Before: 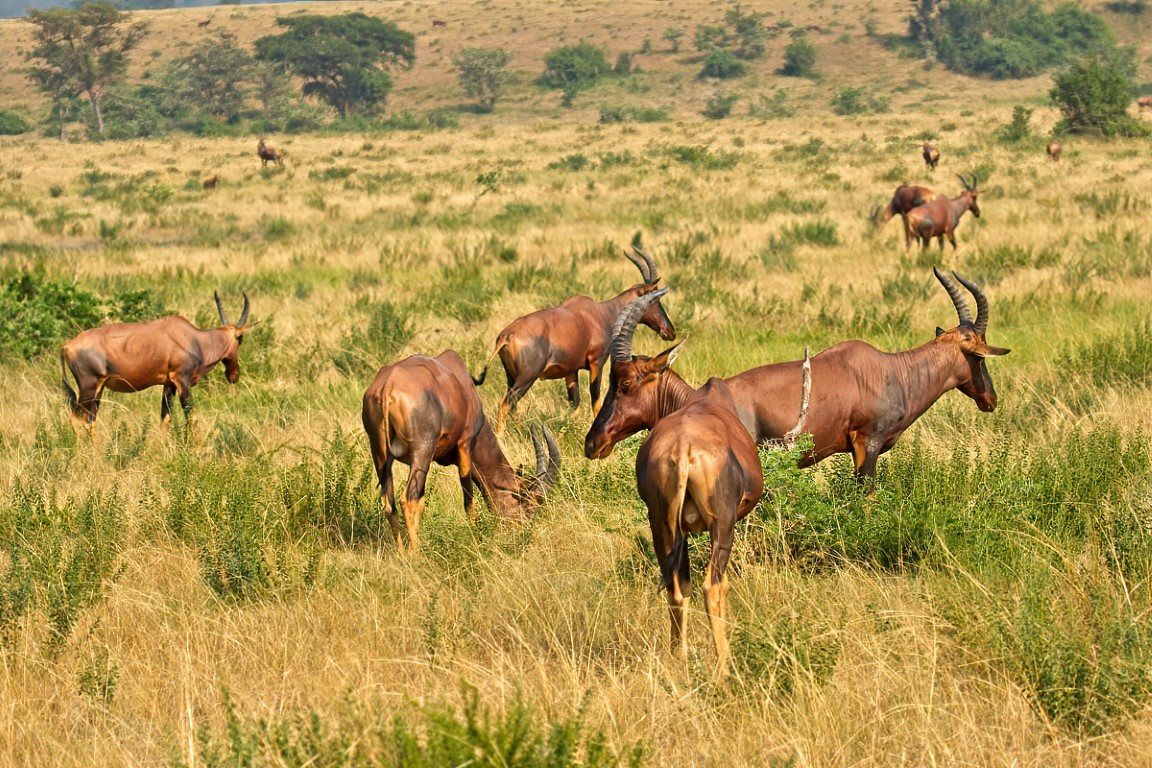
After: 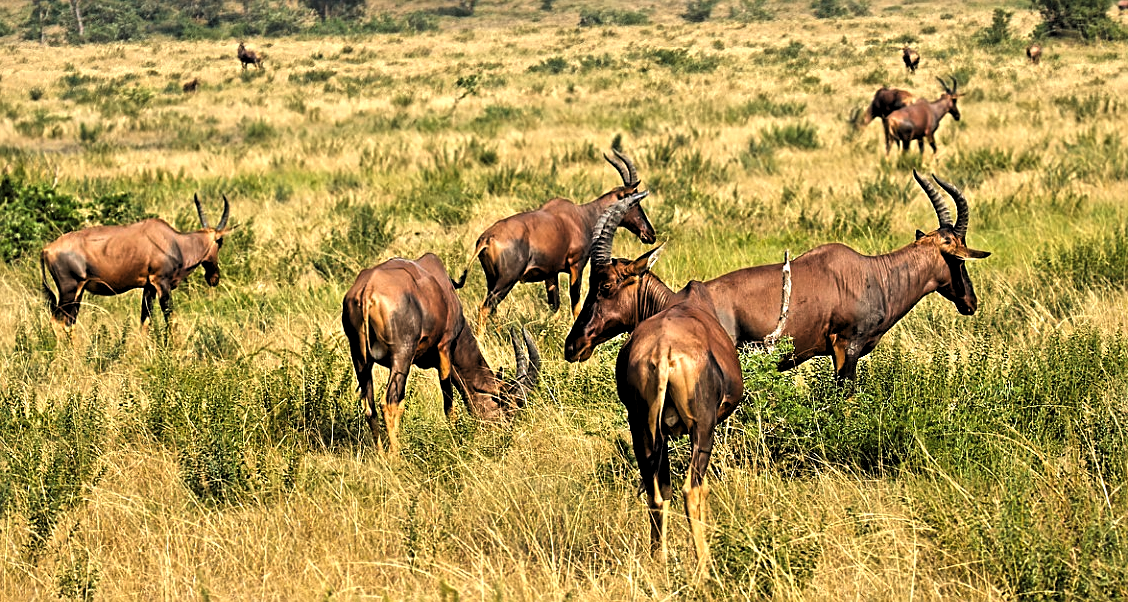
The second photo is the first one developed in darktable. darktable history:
levels: levels [0.182, 0.542, 0.902]
sharpen: on, module defaults
crop and rotate: left 1.809%, top 12.729%, right 0.246%, bottom 8.81%
tone equalizer: on, module defaults
